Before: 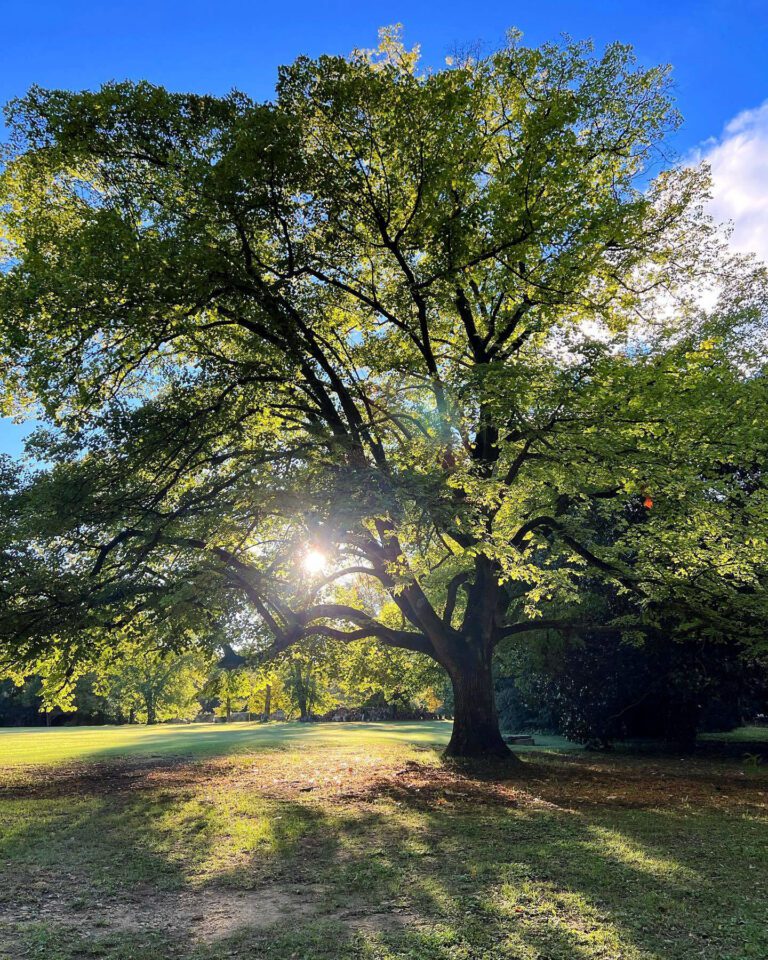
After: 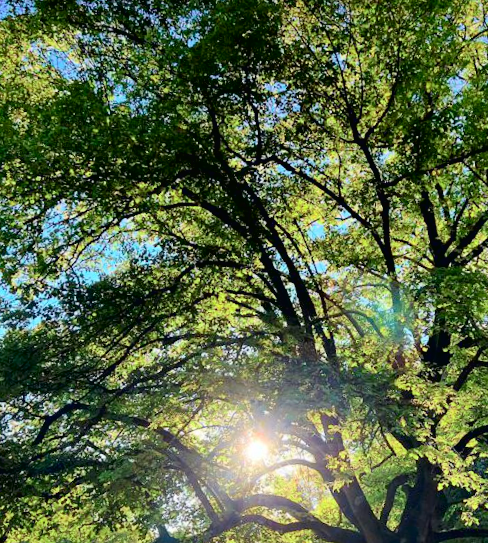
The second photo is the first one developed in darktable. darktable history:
tone curve: curves: ch0 [(0, 0.013) (0.054, 0.018) (0.205, 0.197) (0.289, 0.309) (0.382, 0.437) (0.475, 0.552) (0.666, 0.743) (0.791, 0.85) (1, 0.998)]; ch1 [(0, 0) (0.394, 0.338) (0.449, 0.404) (0.499, 0.498) (0.526, 0.528) (0.543, 0.564) (0.589, 0.633) (0.66, 0.687) (0.783, 0.804) (1, 1)]; ch2 [(0, 0) (0.304, 0.31) (0.403, 0.399) (0.441, 0.421) (0.474, 0.466) (0.498, 0.496) (0.524, 0.538) (0.555, 0.584) (0.633, 0.665) (0.7, 0.711) (1, 1)], color space Lab, independent channels, preserve colors none
crop and rotate: angle -4.99°, left 2.122%, top 6.945%, right 27.566%, bottom 30.519%
